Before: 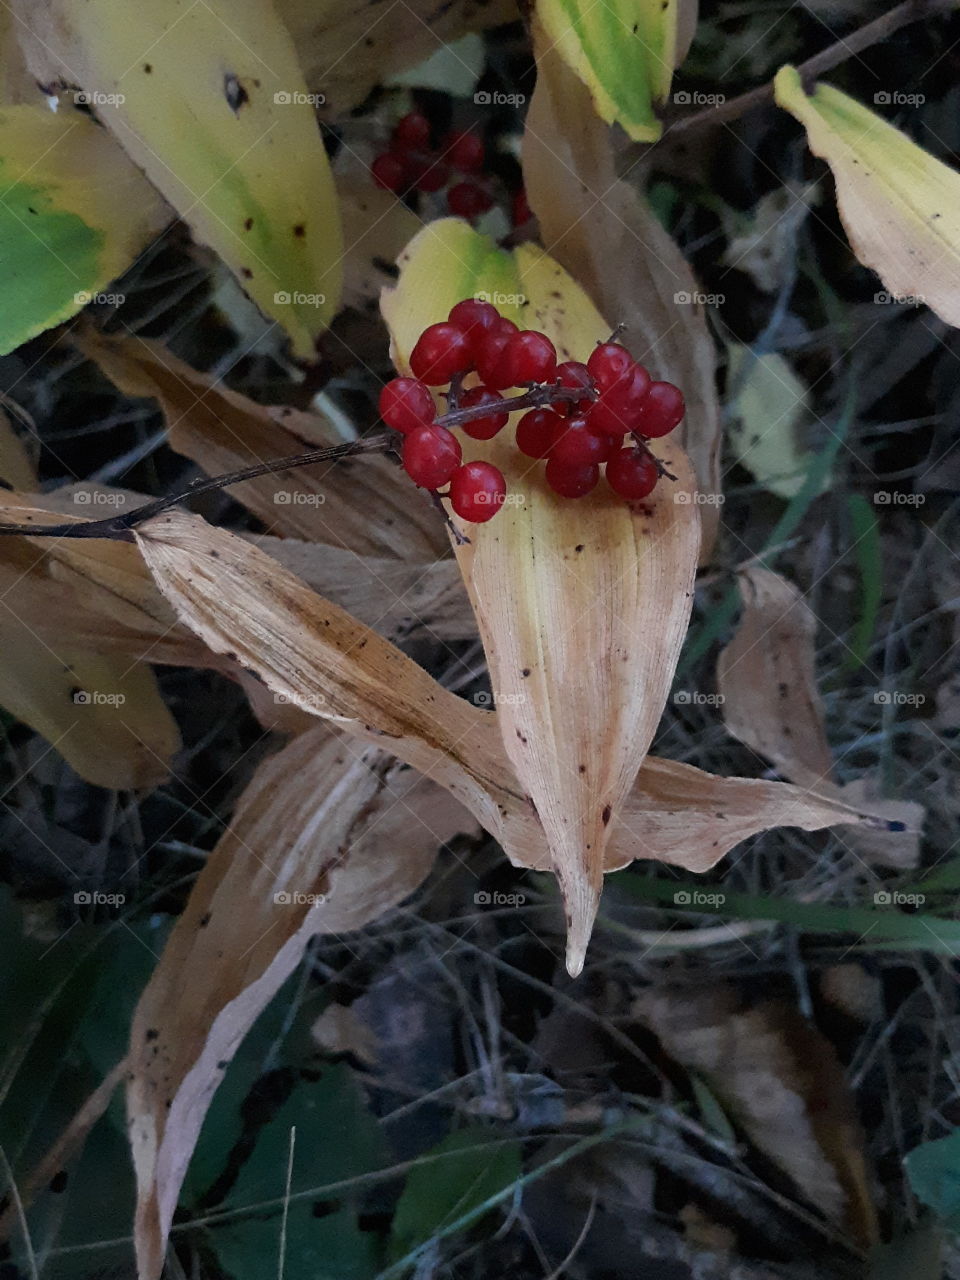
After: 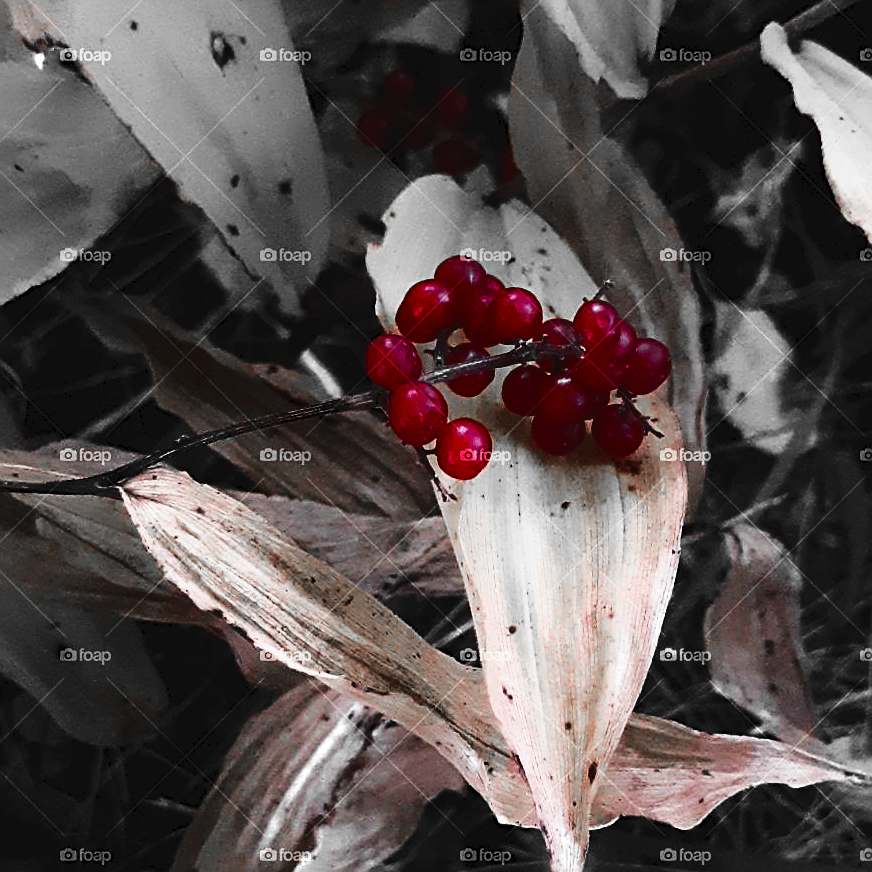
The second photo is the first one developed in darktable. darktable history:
crop: left 1.528%, top 3.376%, right 7.587%, bottom 28.437%
tone equalizer: -8 EV -0.735 EV, -7 EV -0.701 EV, -6 EV -0.584 EV, -5 EV -0.405 EV, -3 EV 0.403 EV, -2 EV 0.6 EV, -1 EV 0.68 EV, +0 EV 0.763 EV, edges refinement/feathering 500, mask exposure compensation -1.57 EV, preserve details guided filter
sharpen: on, module defaults
color zones: curves: ch0 [(0, 0.352) (0.143, 0.407) (0.286, 0.386) (0.429, 0.431) (0.571, 0.829) (0.714, 0.853) (0.857, 0.833) (1, 0.352)]; ch1 [(0, 0.604) (0.072, 0.726) (0.096, 0.608) (0.205, 0.007) (0.571, -0.006) (0.839, -0.013) (0.857, -0.012) (1, 0.604)]
base curve: curves: ch0 [(0, 0) (0.028, 0.03) (0.121, 0.232) (0.46, 0.748) (0.859, 0.968) (1, 1)]
tone curve: curves: ch0 [(0, 0) (0.003, 0.036) (0.011, 0.04) (0.025, 0.042) (0.044, 0.052) (0.069, 0.066) (0.1, 0.085) (0.136, 0.106) (0.177, 0.144) (0.224, 0.188) (0.277, 0.241) (0.335, 0.307) (0.399, 0.382) (0.468, 0.466) (0.543, 0.56) (0.623, 0.672) (0.709, 0.772) (0.801, 0.876) (0.898, 0.949) (1, 1)], preserve colors none
exposure: exposure -0.258 EV, compensate highlight preservation false
